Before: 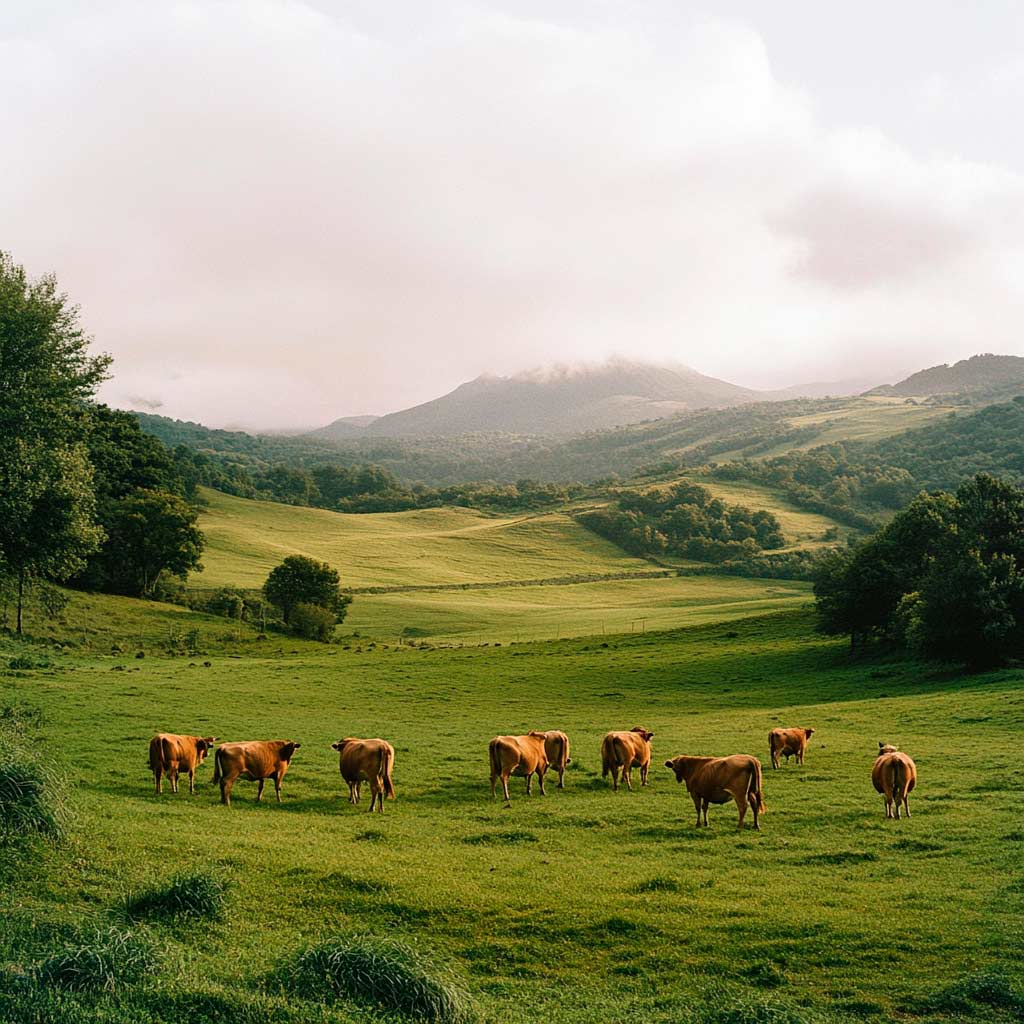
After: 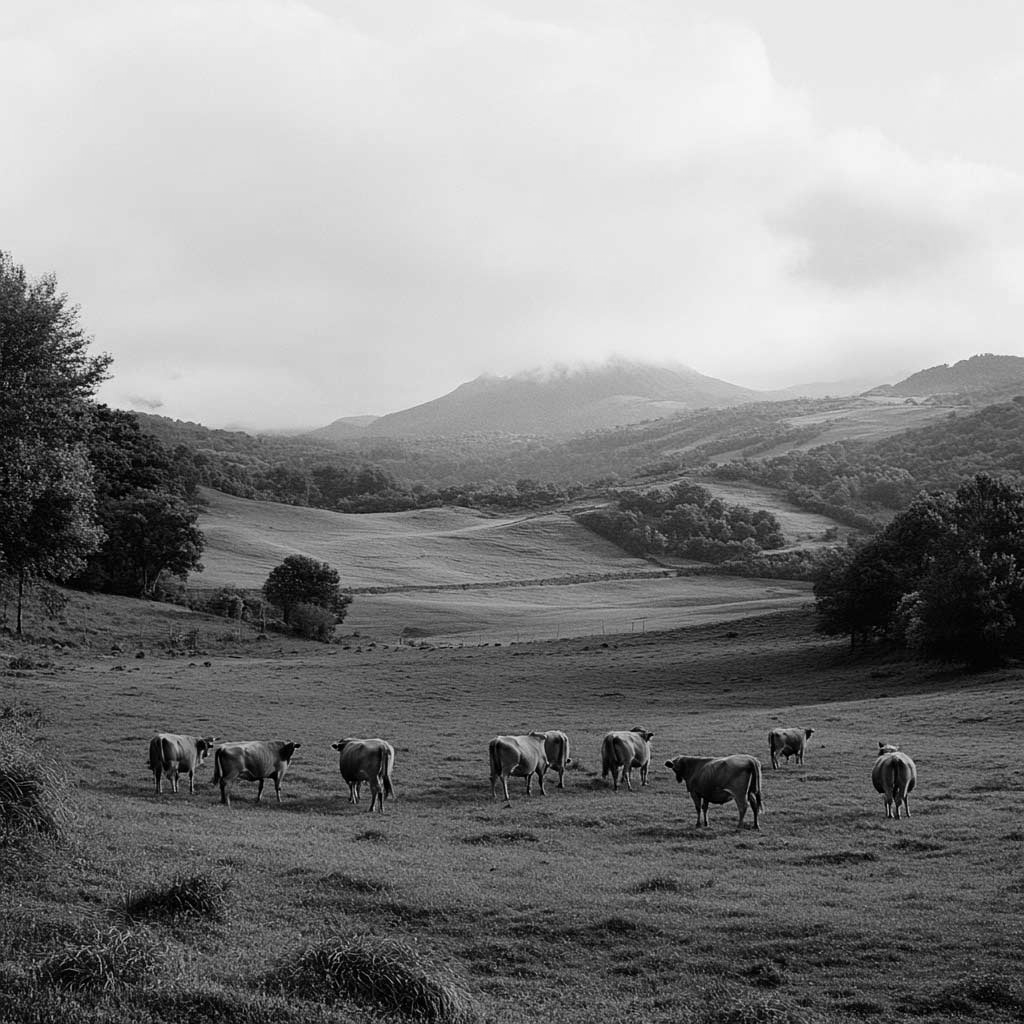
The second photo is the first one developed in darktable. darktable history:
color calibration: output gray [0.18, 0.41, 0.41, 0], gray › normalize channels true, illuminant same as pipeline (D50), adaptation XYZ, x 0.346, y 0.359, gamut compression 0
color correction: saturation 1.34
exposure: black level correction 0.001, exposure 0.014 EV, compensate highlight preservation false
